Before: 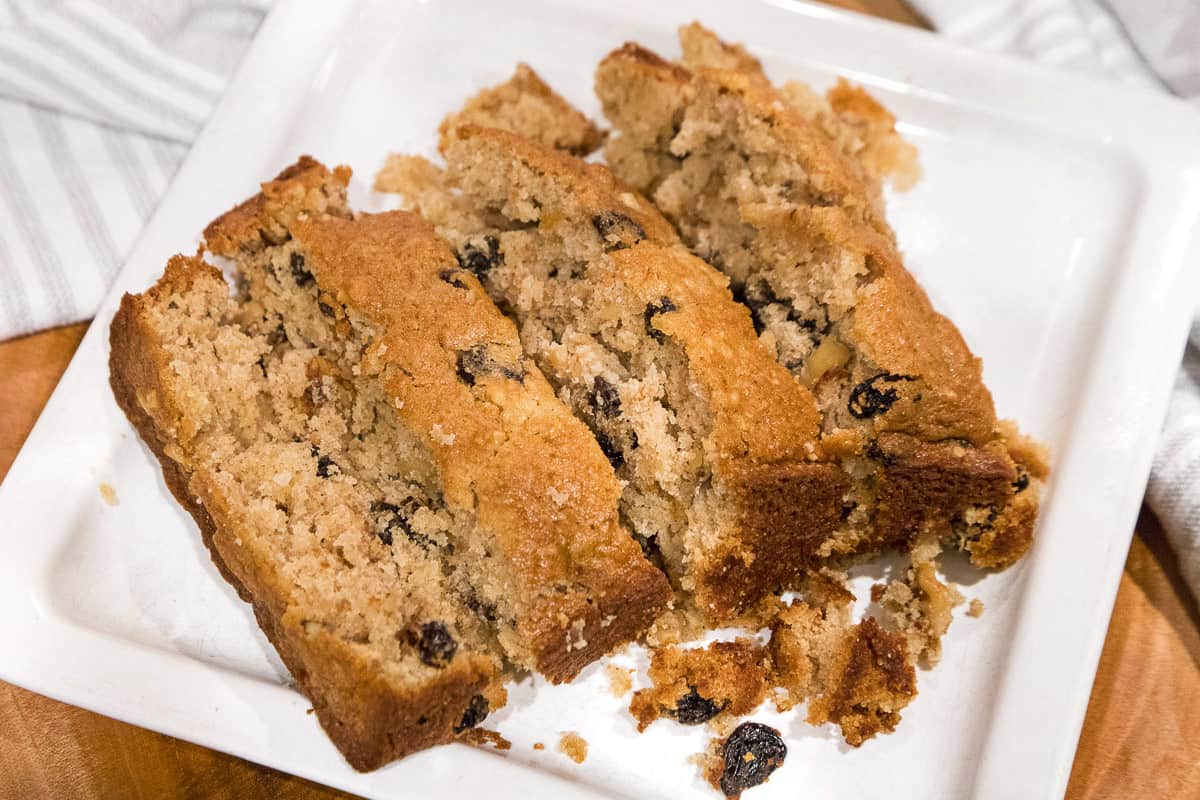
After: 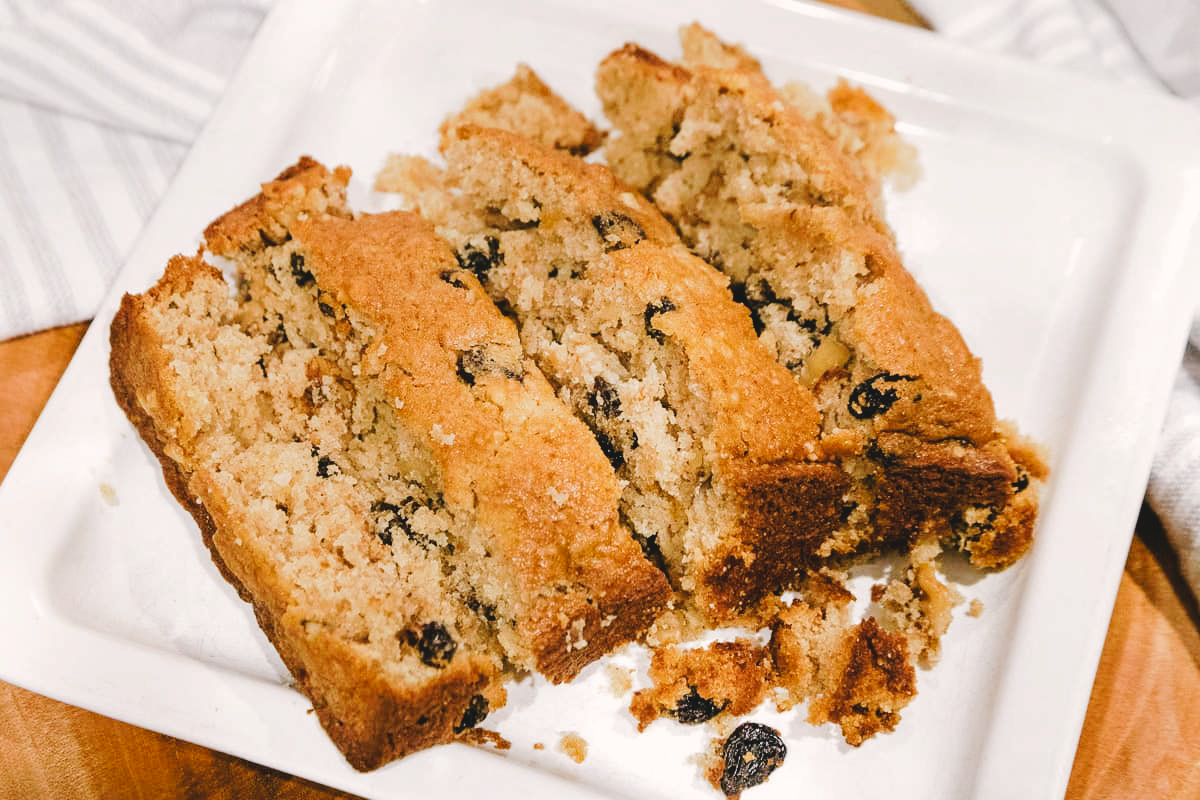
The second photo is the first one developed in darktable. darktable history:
tone curve: curves: ch0 [(0, 0) (0.003, 0.058) (0.011, 0.061) (0.025, 0.065) (0.044, 0.076) (0.069, 0.083) (0.1, 0.09) (0.136, 0.102) (0.177, 0.145) (0.224, 0.196) (0.277, 0.278) (0.335, 0.375) (0.399, 0.486) (0.468, 0.578) (0.543, 0.651) (0.623, 0.717) (0.709, 0.783) (0.801, 0.838) (0.898, 0.91) (1, 1)], preserve colors none
color look up table: target L [91.04, 88.06, 89.14, 86.89, 82.97, 73.06, 58.18, 49.12, 46.17, 27.13, 31.72, 18.75, 200.71, 83.65, 75.54, 71.93, 65.82, 53.87, 56.56, 51.3, 49.61, 49.04, 34.45, 34.59, 30.3, 15.92, 78.73, 81.48, 77.55, 70.76, 61.85, 55.97, 55.03, 52.87, 45.23, 36.79, 36.17, 26.67, 19.15, 15.36, 7.001, 4.276, 97.29, 92.22, 89.99, 61.94, 55.64, 53.5, 29.34], target a [-18.95, -12.46, -8.82, -24.02, -37.67, -27.65, -44.45, -26.58, -2.268, -17.62, -16.56, -9.479, 0, 10.65, -0.147, 37.35, 30.06, 58.45, 1.656, 68.51, 63.91, 38.21, 18.43, 34.18, 31.58, 0.211, 9.092, 30.33, 3.3, 47.97, 16.55, 19.61, 18.62, 64.44, 41.59, 14.14, 41.25, 33.07, 22.71, 2.548, 29.27, -1.287, -1.124, -24.17, -13.41, -23.1, 0.048, -10.13, -6.287], target b [39.57, 5.701, 22.18, 9.249, 26.15, 10.13, 30.45, 29.68, 38.21, 14.17, 0.275, 2.26, -0.001, 31.56, 74.7, 10.74, 39.13, 25.91, 30.78, 10.72, 49.92, 45, 10.07, 42.6, 23.45, 20.57, -4.375, -17.27, -21.96, -34.31, -49.06, -36.28, -9.192, -21.68, 2.478, -65.78, -54.87, -37.79, -9.963, -18.29, -38.6, -6.53, 0.37, -8.442, -9.006, -25.56, -16.78, -47.29, -16.11], num patches 49
